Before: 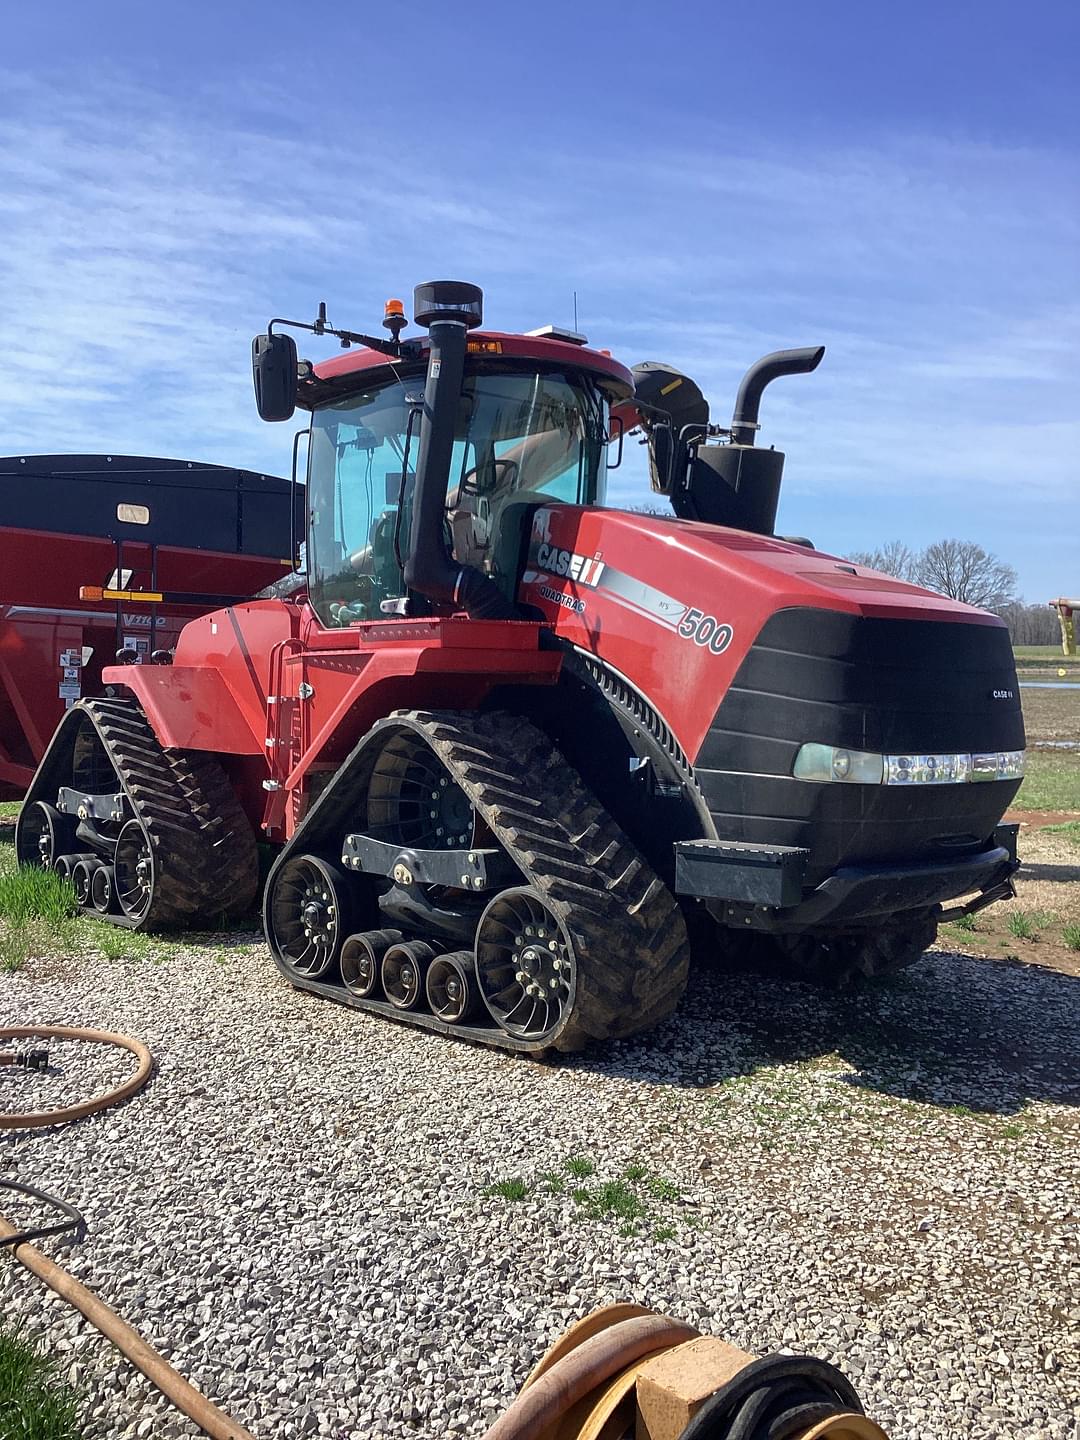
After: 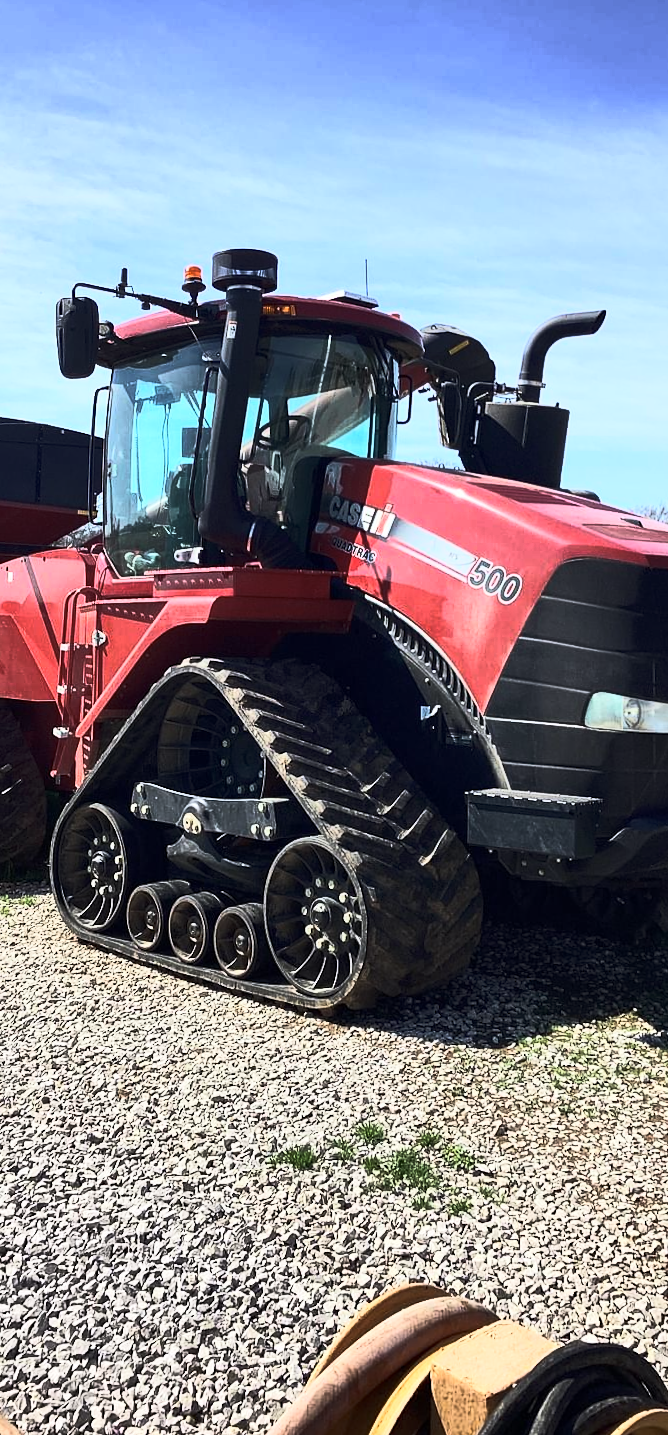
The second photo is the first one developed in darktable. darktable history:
tone curve: curves: ch0 [(0, 0) (0.427, 0.375) (0.616, 0.801) (1, 1)], color space Lab, linked channels, preserve colors none
crop: left 16.899%, right 16.556%
rotate and perspective: rotation 0.215°, lens shift (vertical) -0.139, crop left 0.069, crop right 0.939, crop top 0.002, crop bottom 0.996
